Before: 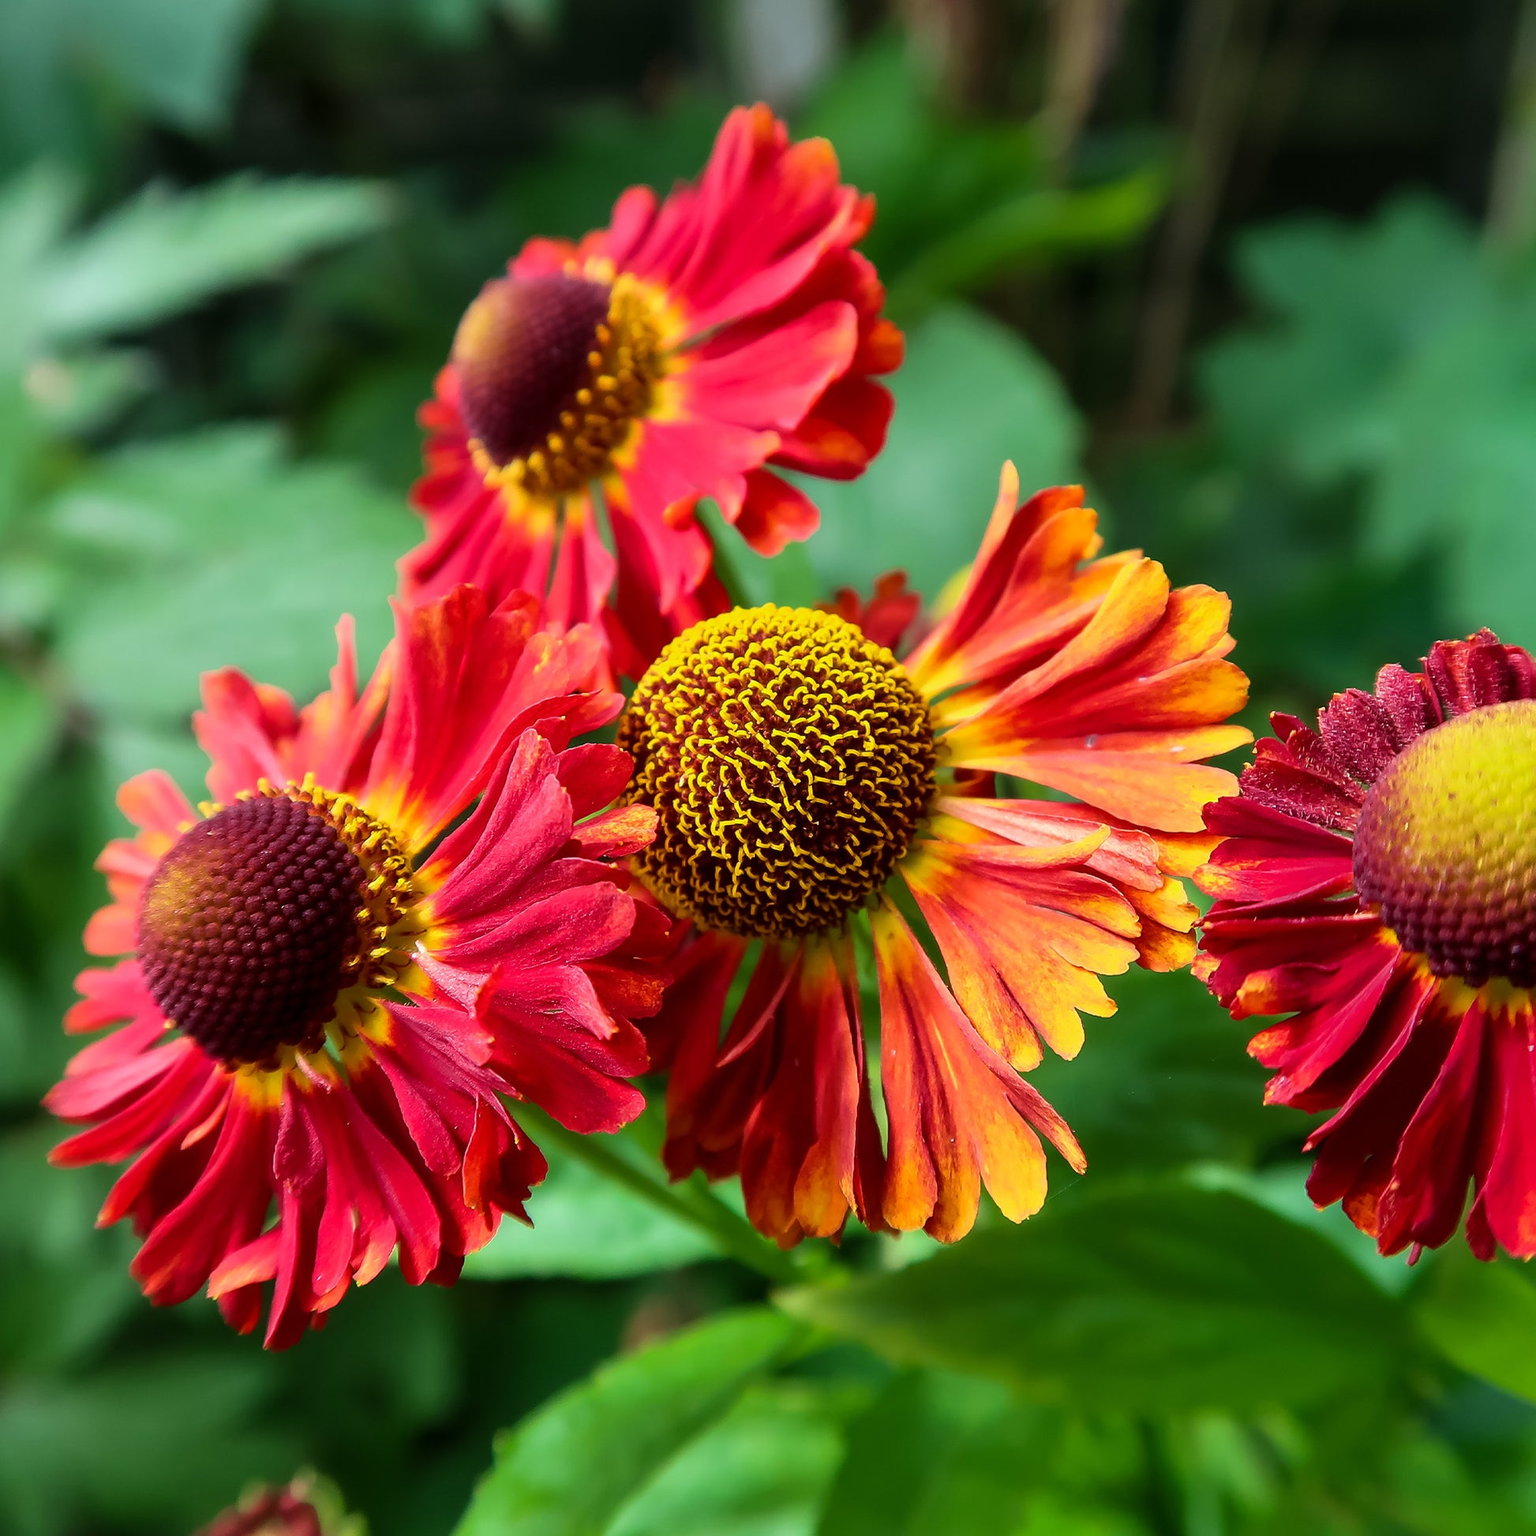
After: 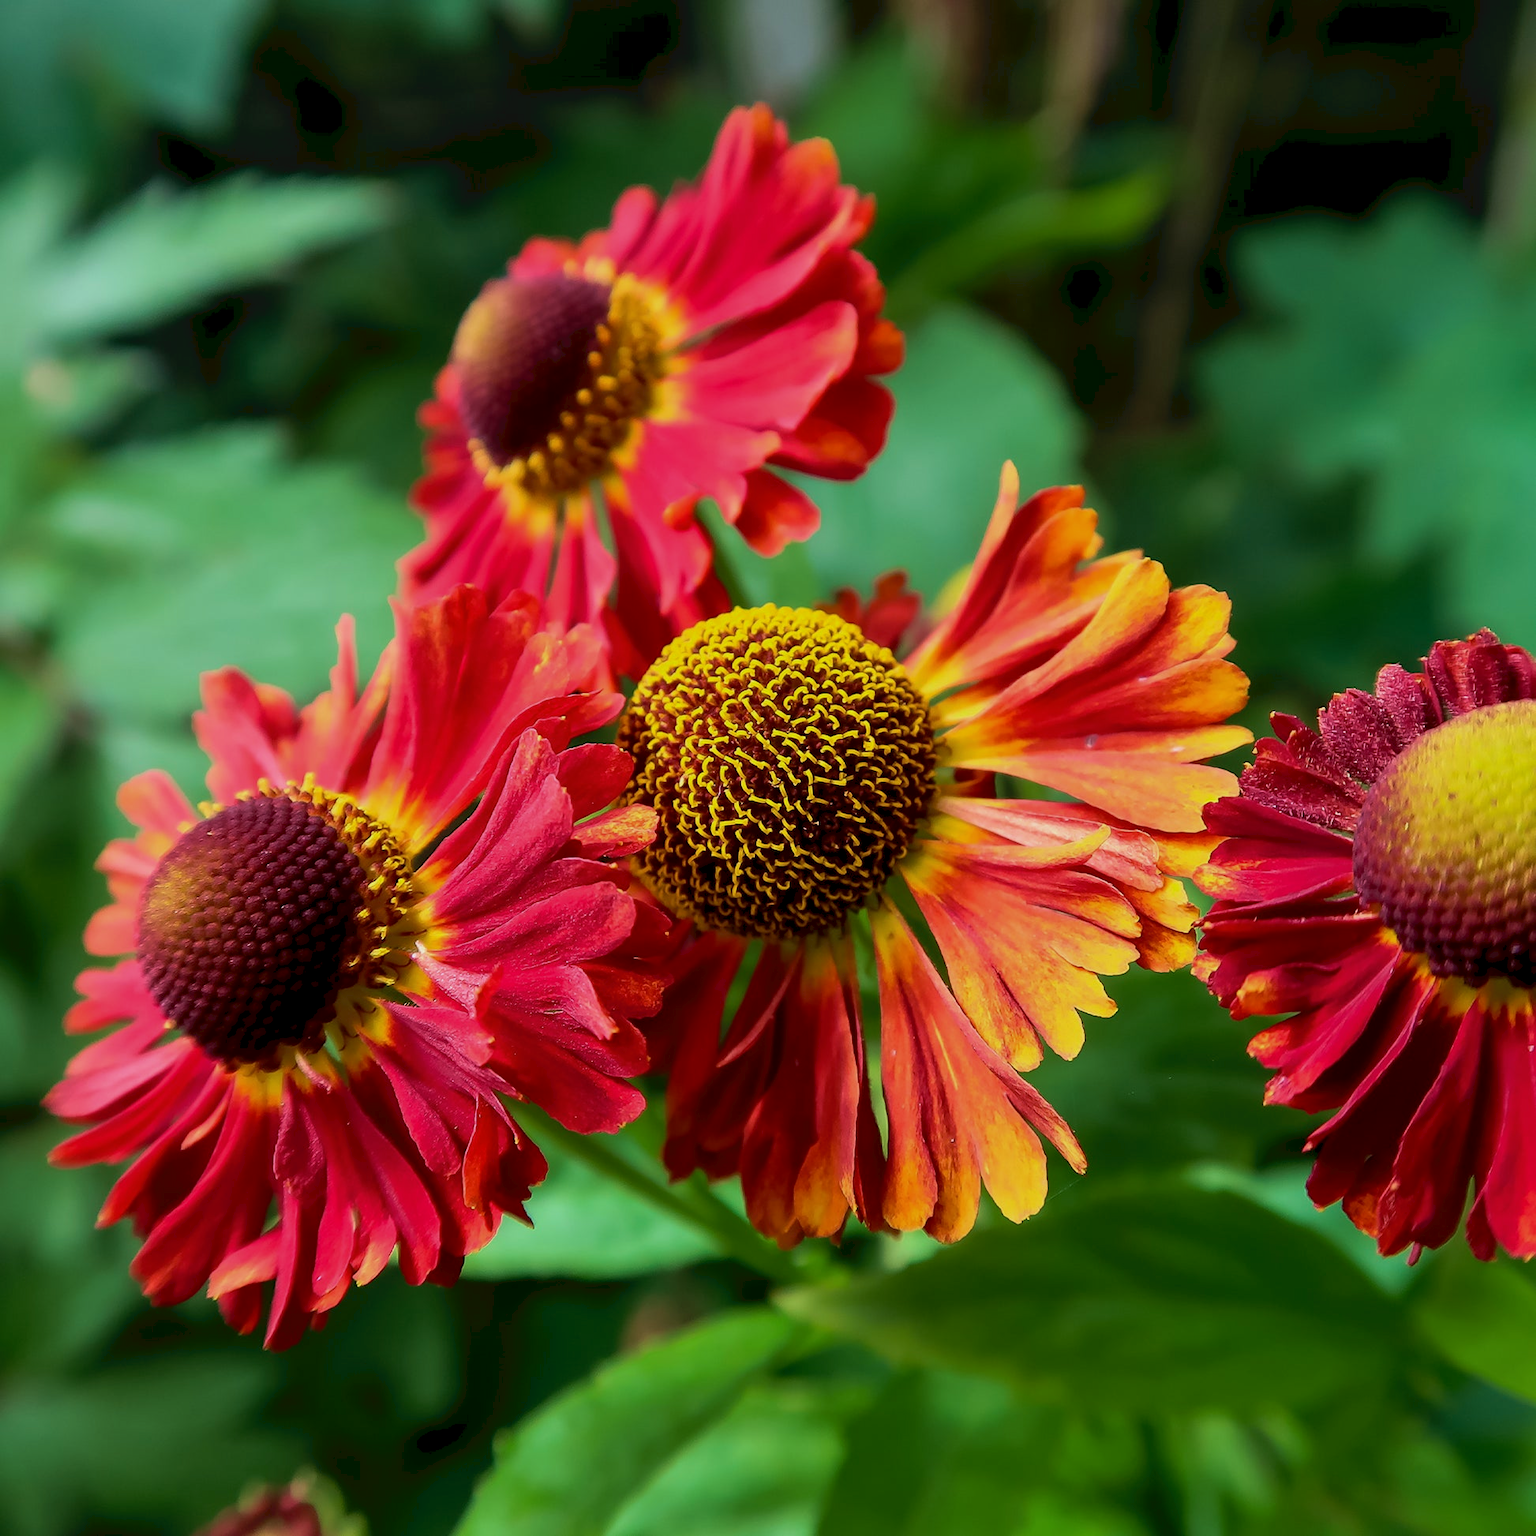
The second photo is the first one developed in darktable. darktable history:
velvia: on, module defaults
tone curve: curves: ch0 [(0, 0) (0.003, 0.051) (0.011, 0.054) (0.025, 0.056) (0.044, 0.07) (0.069, 0.092) (0.1, 0.119) (0.136, 0.149) (0.177, 0.189) (0.224, 0.231) (0.277, 0.278) (0.335, 0.329) (0.399, 0.386) (0.468, 0.454) (0.543, 0.524) (0.623, 0.603) (0.709, 0.687) (0.801, 0.776) (0.898, 0.878) (1, 1)], preserve colors none
exposure: black level correction 0.006, exposure -0.222 EV, compensate exposure bias true, compensate highlight preservation false
